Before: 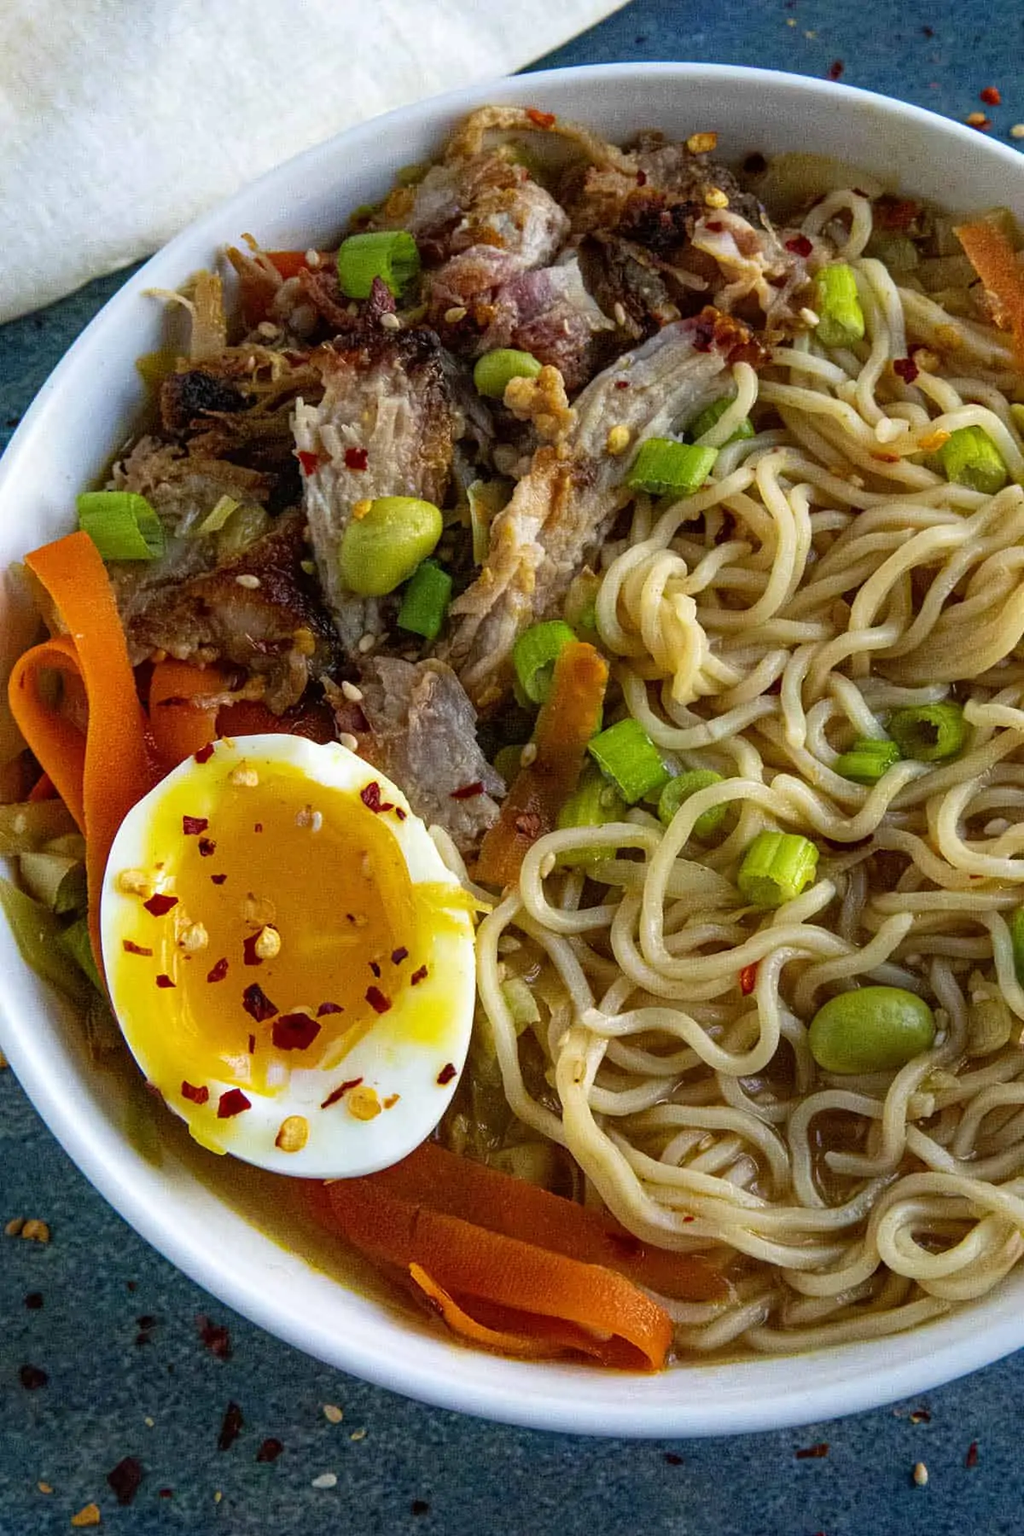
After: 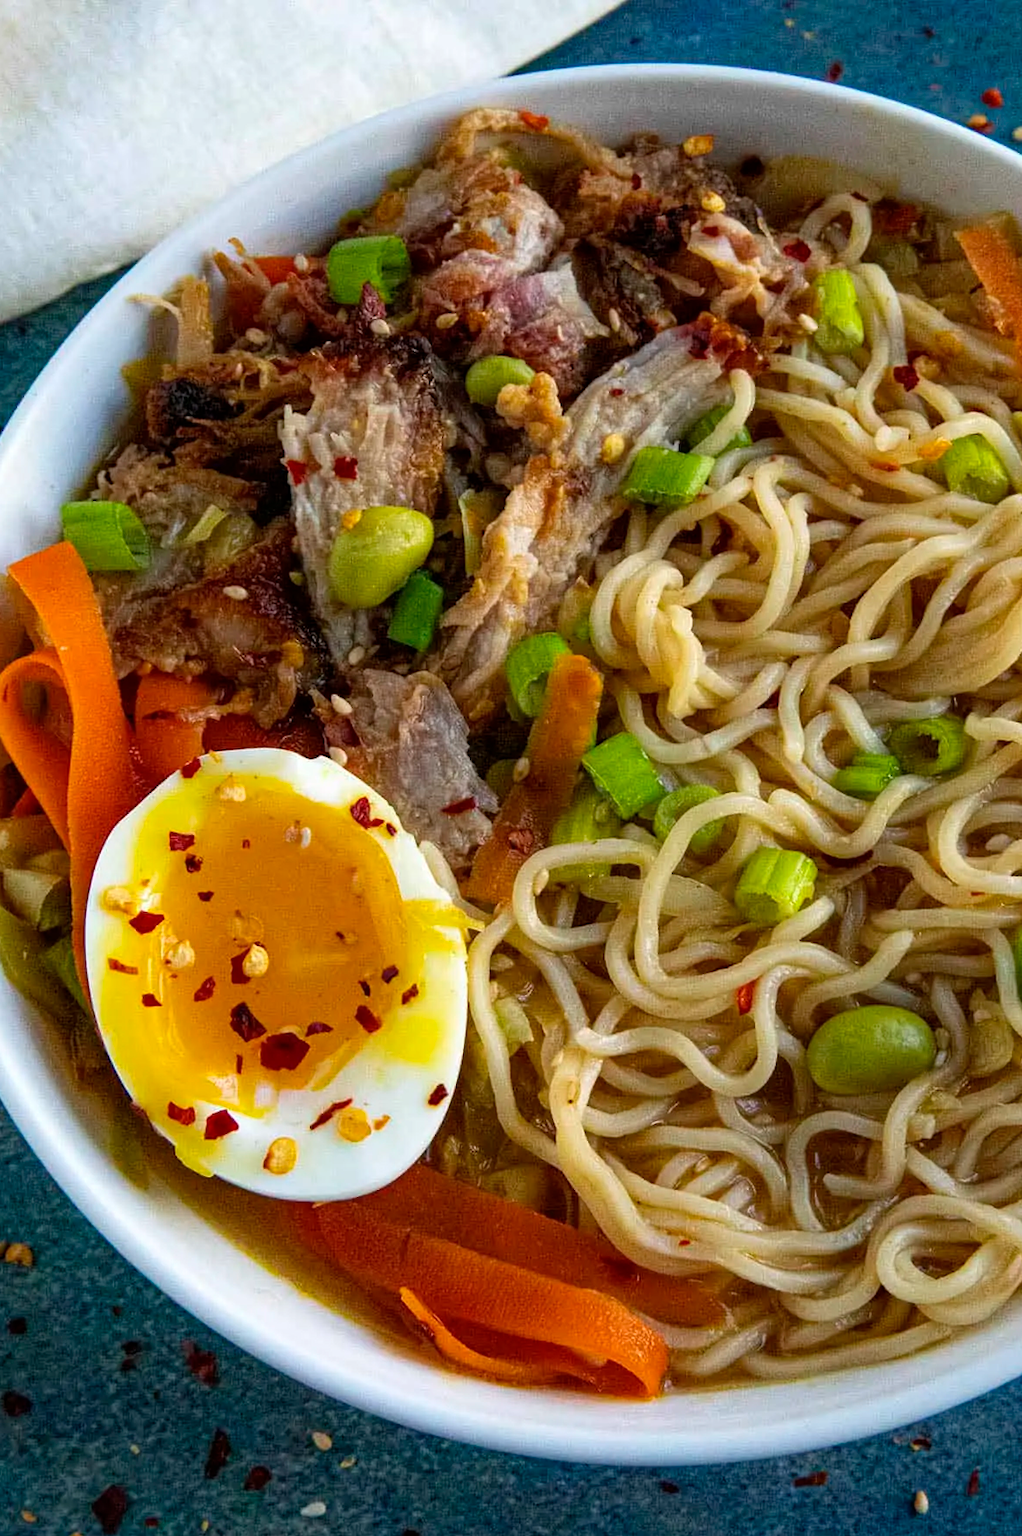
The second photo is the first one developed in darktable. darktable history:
crop: left 1.692%, right 0.279%, bottom 1.871%
